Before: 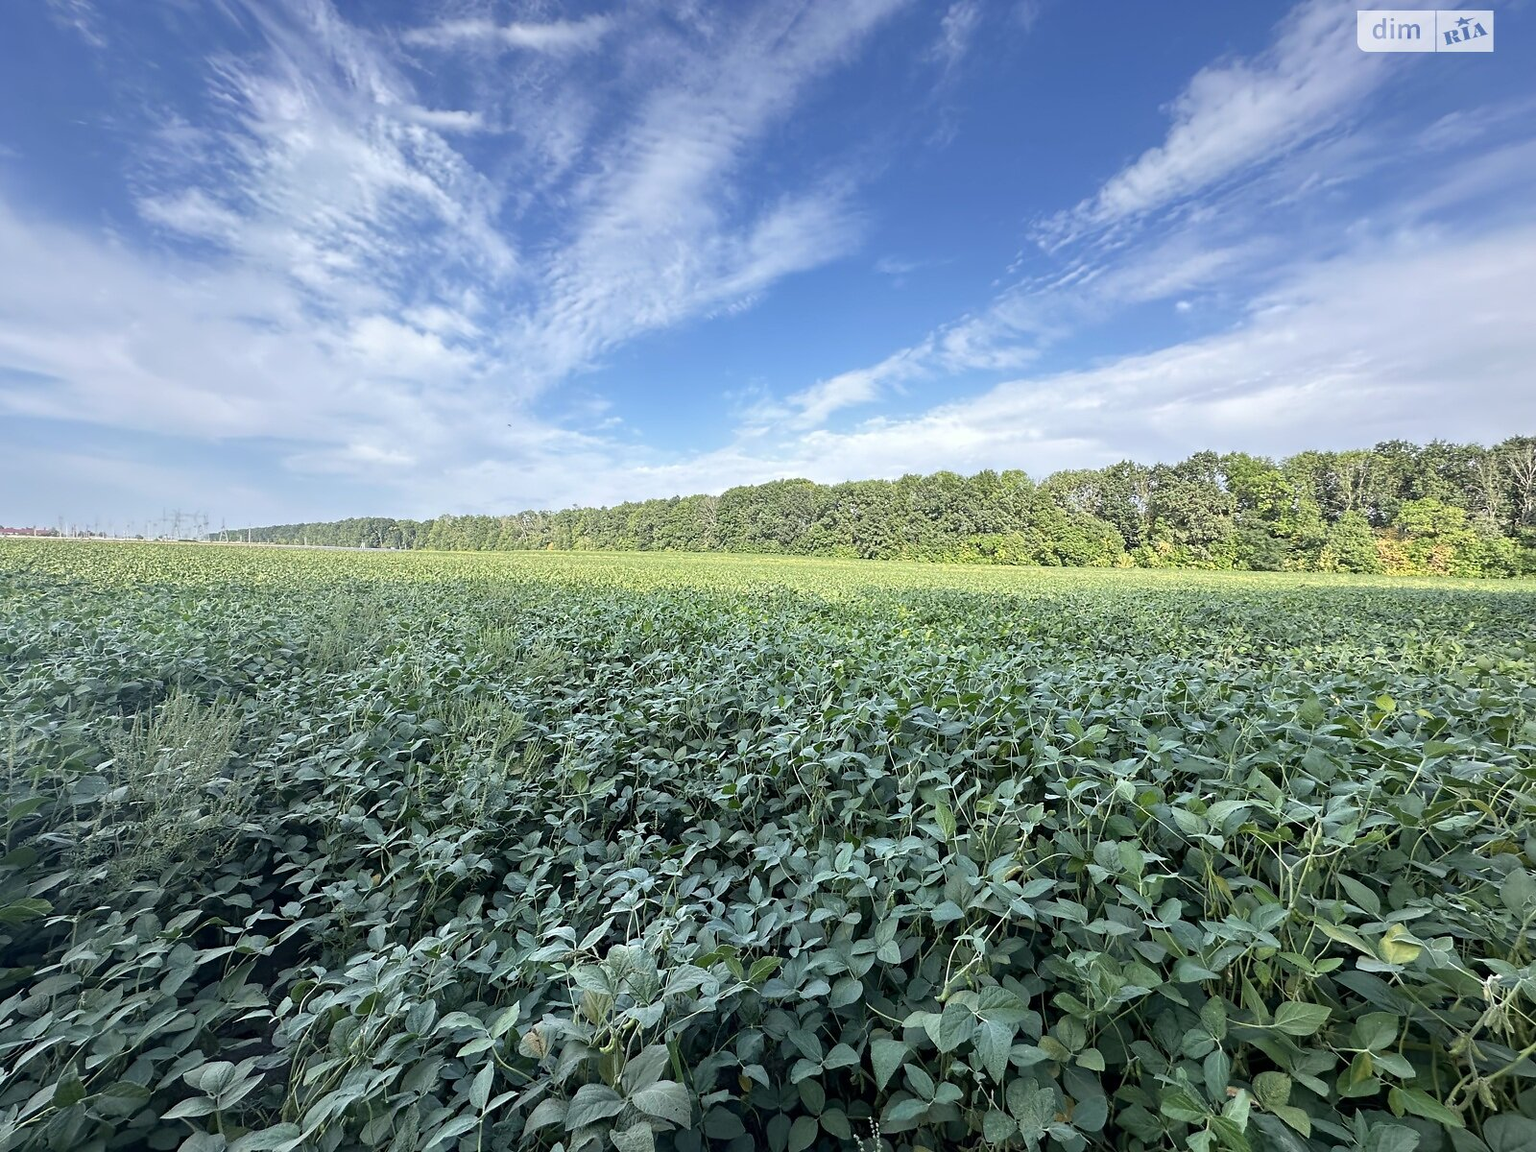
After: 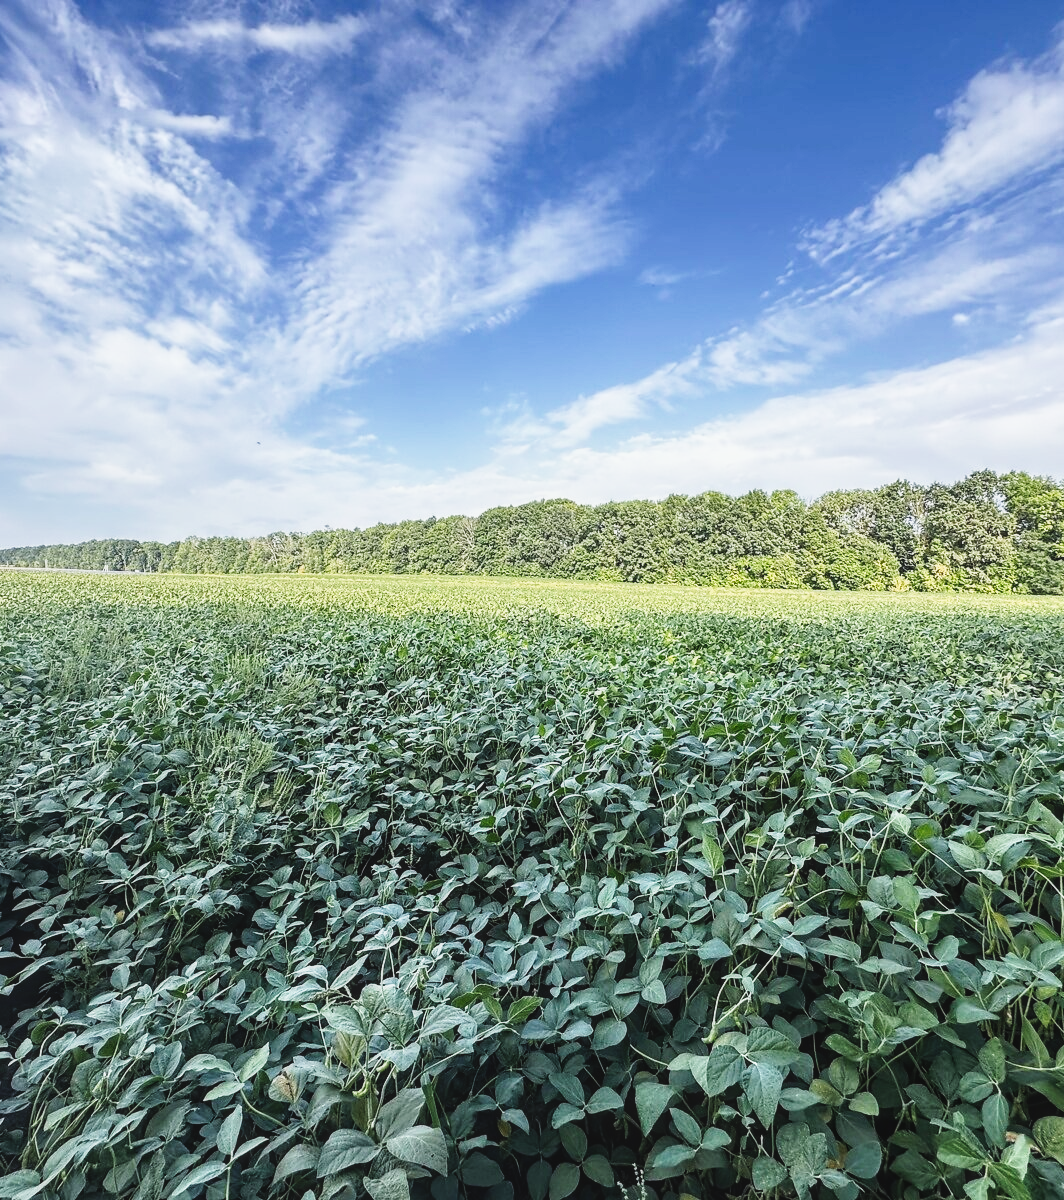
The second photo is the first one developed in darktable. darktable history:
crop: left 17.029%, right 16.414%
local contrast: on, module defaults
exposure: black level correction -0.014, exposure -0.195 EV, compensate exposure bias true, compensate highlight preservation false
tone curve: curves: ch0 [(0, 0.031) (0.139, 0.084) (0.311, 0.278) (0.495, 0.544) (0.718, 0.816) (0.841, 0.909) (1, 0.967)]; ch1 [(0, 0) (0.272, 0.249) (0.388, 0.385) (0.479, 0.456) (0.495, 0.497) (0.538, 0.55) (0.578, 0.595) (0.707, 0.778) (1, 1)]; ch2 [(0, 0) (0.125, 0.089) (0.353, 0.329) (0.443, 0.408) (0.502, 0.495) (0.56, 0.553) (0.608, 0.631) (1, 1)], preserve colors none
